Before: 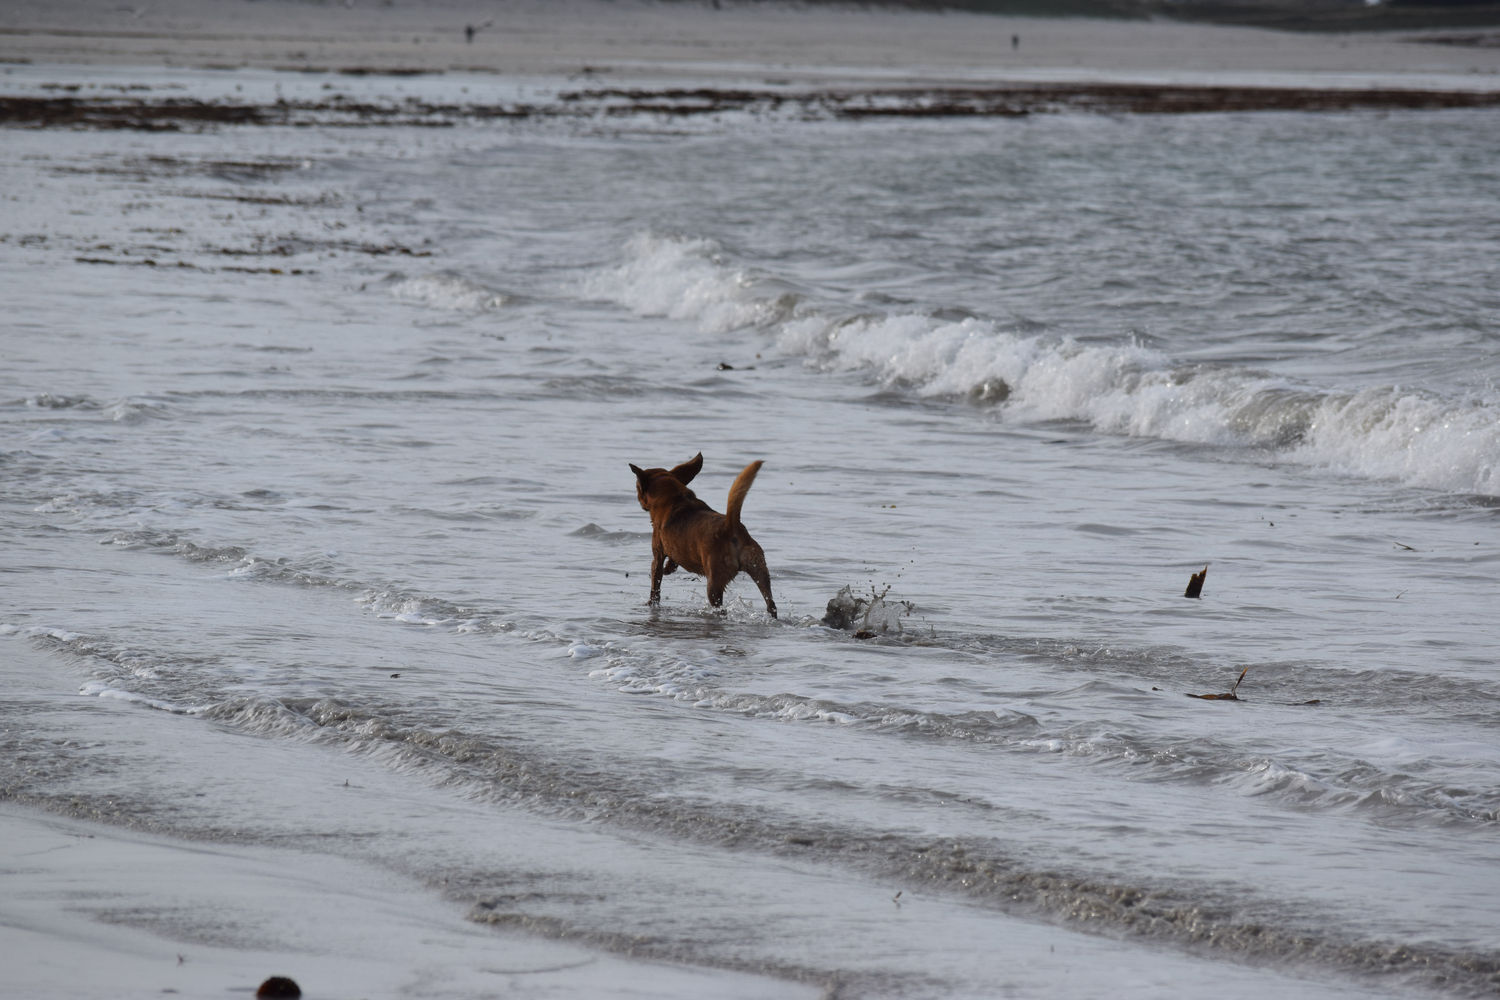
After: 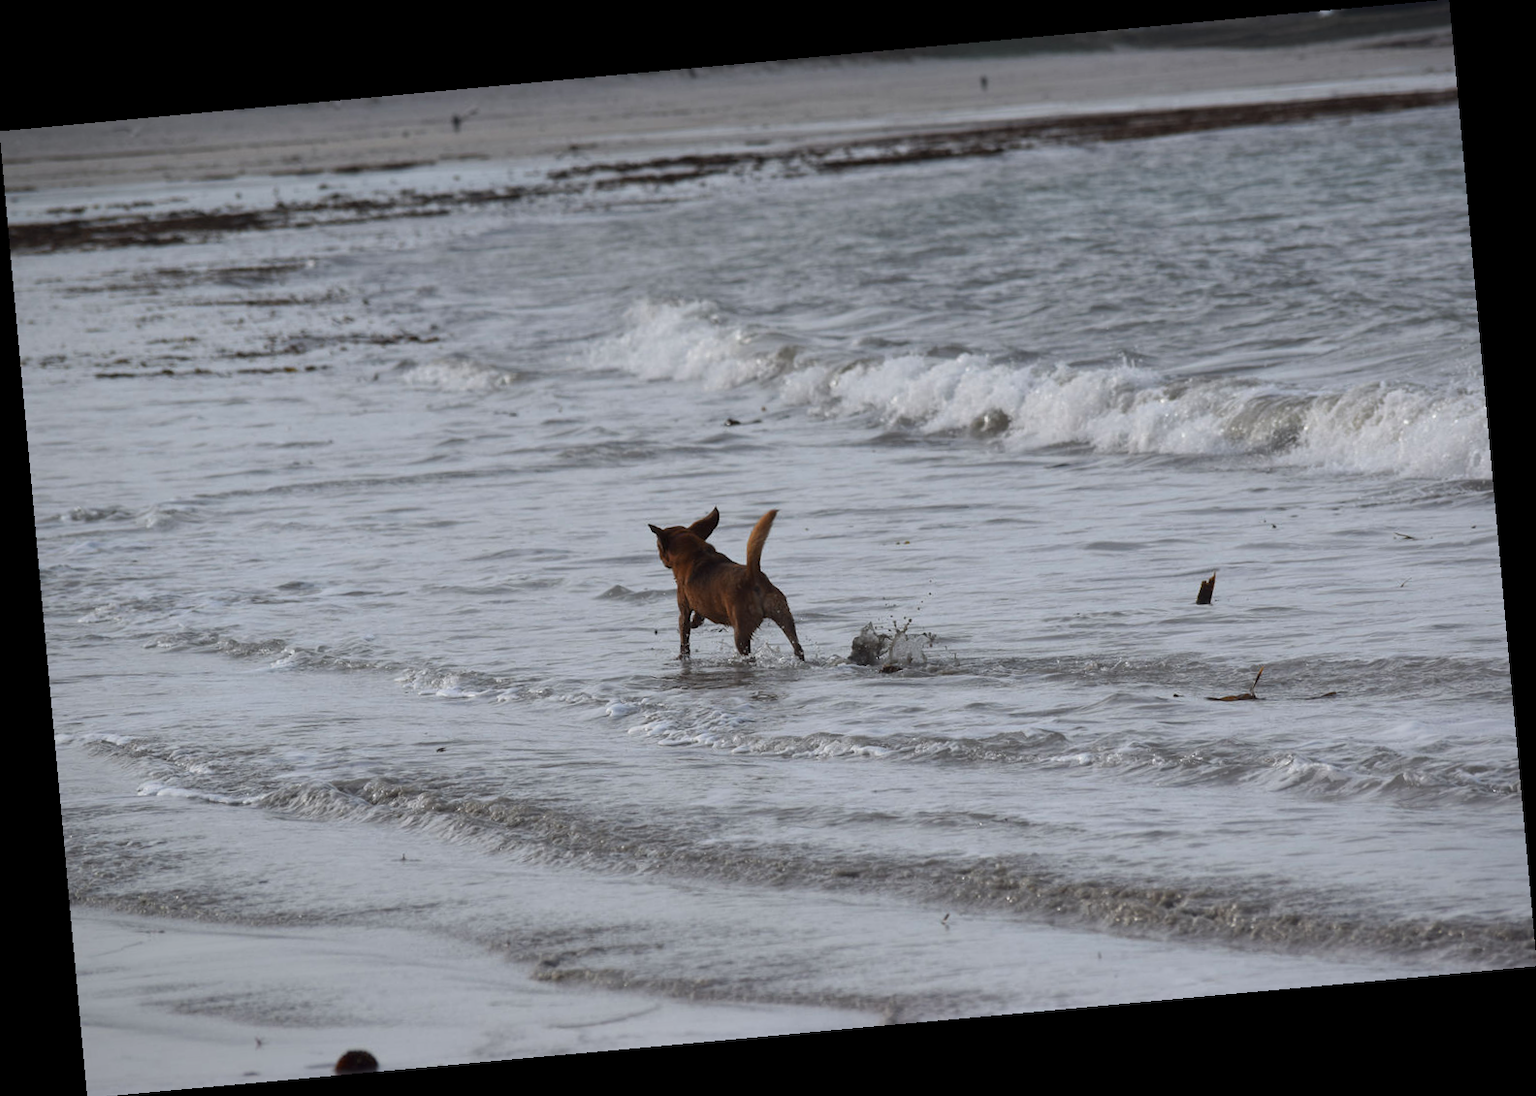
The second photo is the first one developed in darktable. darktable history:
rotate and perspective: rotation -5.2°, automatic cropping off
tone curve: curves: ch0 [(0, 0) (0.003, 0.003) (0.011, 0.015) (0.025, 0.031) (0.044, 0.056) (0.069, 0.083) (0.1, 0.113) (0.136, 0.145) (0.177, 0.184) (0.224, 0.225) (0.277, 0.275) (0.335, 0.327) (0.399, 0.385) (0.468, 0.447) (0.543, 0.528) (0.623, 0.611) (0.709, 0.703) (0.801, 0.802) (0.898, 0.902) (1, 1)], preserve colors none
